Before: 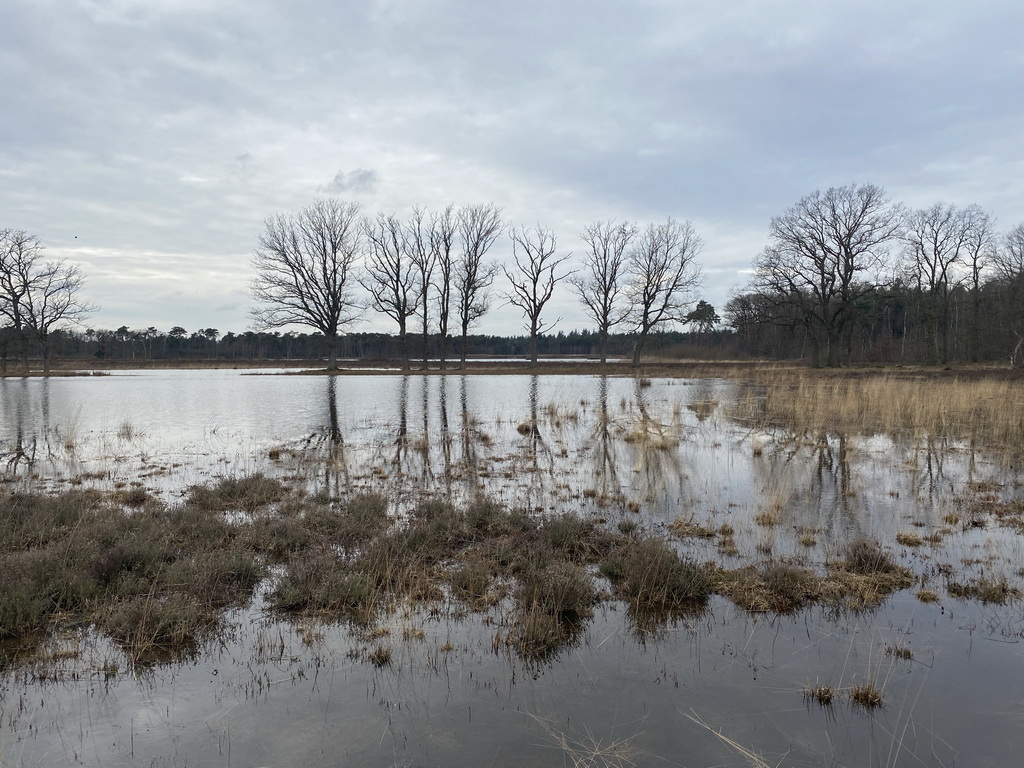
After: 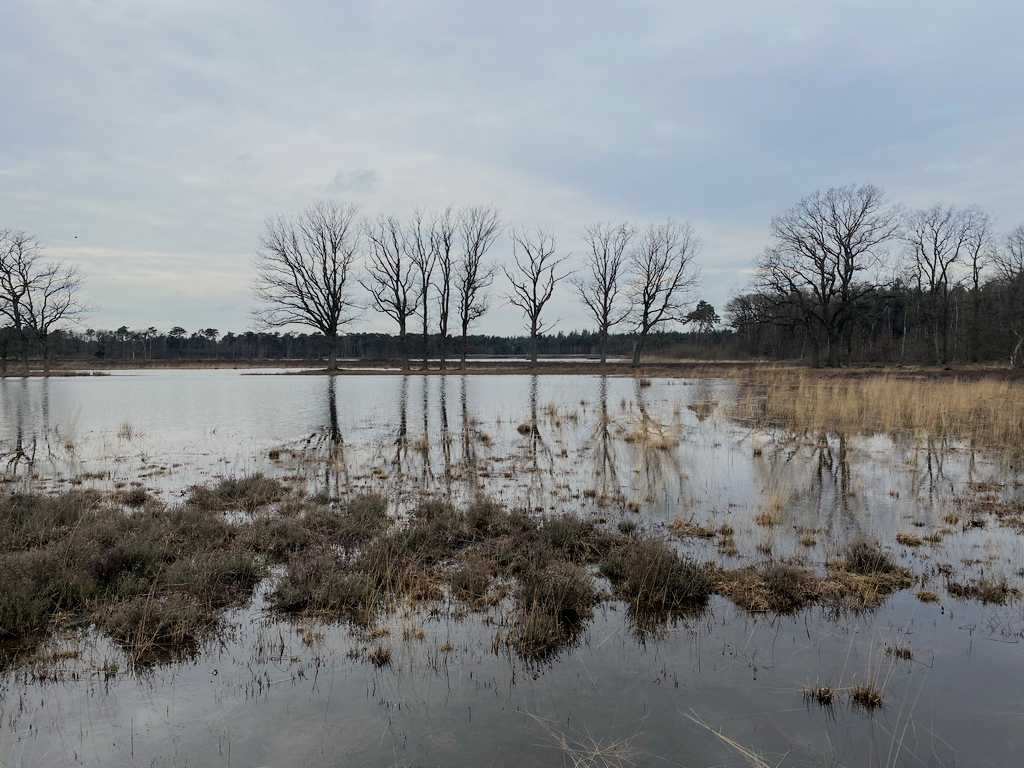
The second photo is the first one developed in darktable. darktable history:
white balance: emerald 1
filmic rgb: black relative exposure -7.15 EV, white relative exposure 5.36 EV, hardness 3.02, color science v6 (2022)
shadows and highlights: shadows -23.08, highlights 46.15, soften with gaussian
